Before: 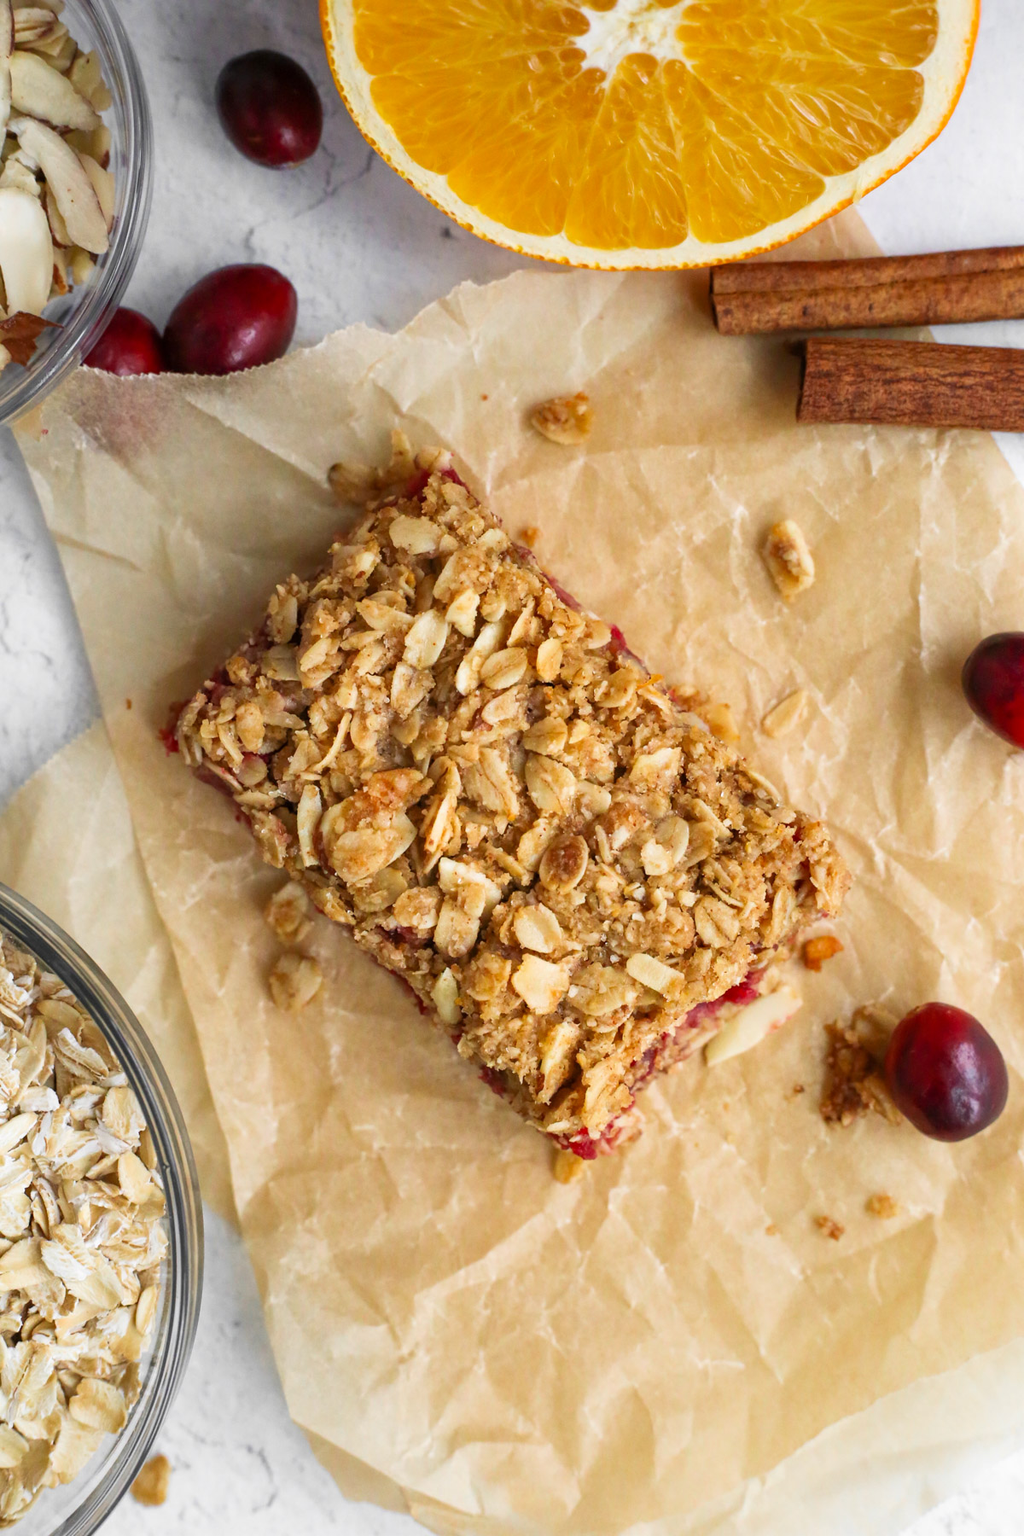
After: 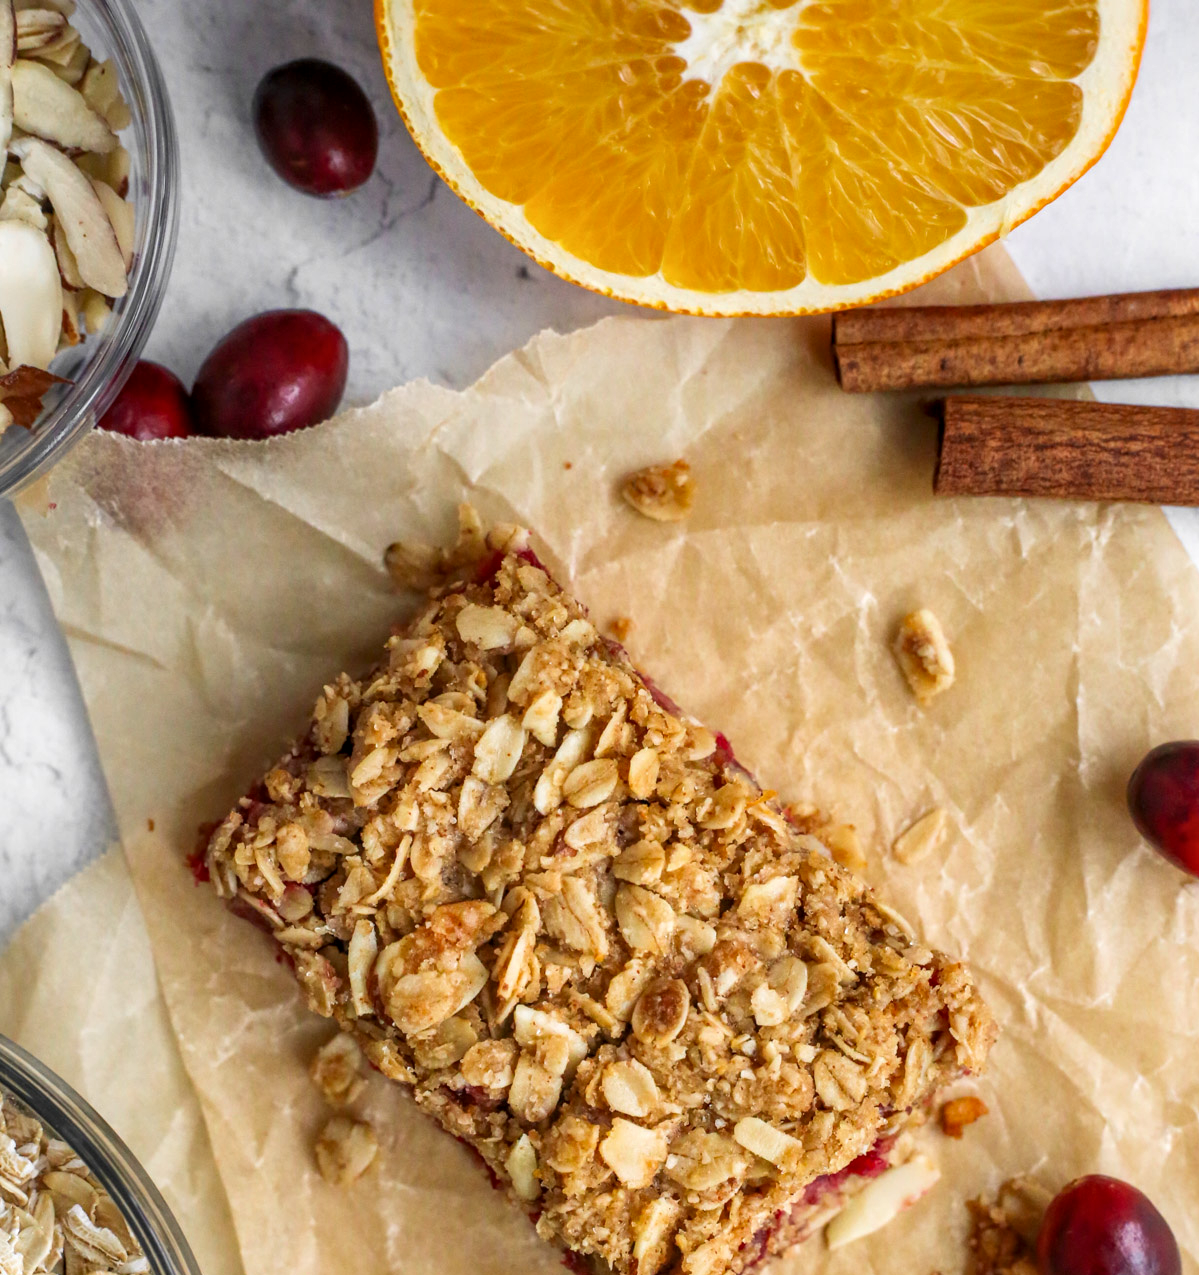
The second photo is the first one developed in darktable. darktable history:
crop: right 0.001%, bottom 29.131%
local contrast: on, module defaults
